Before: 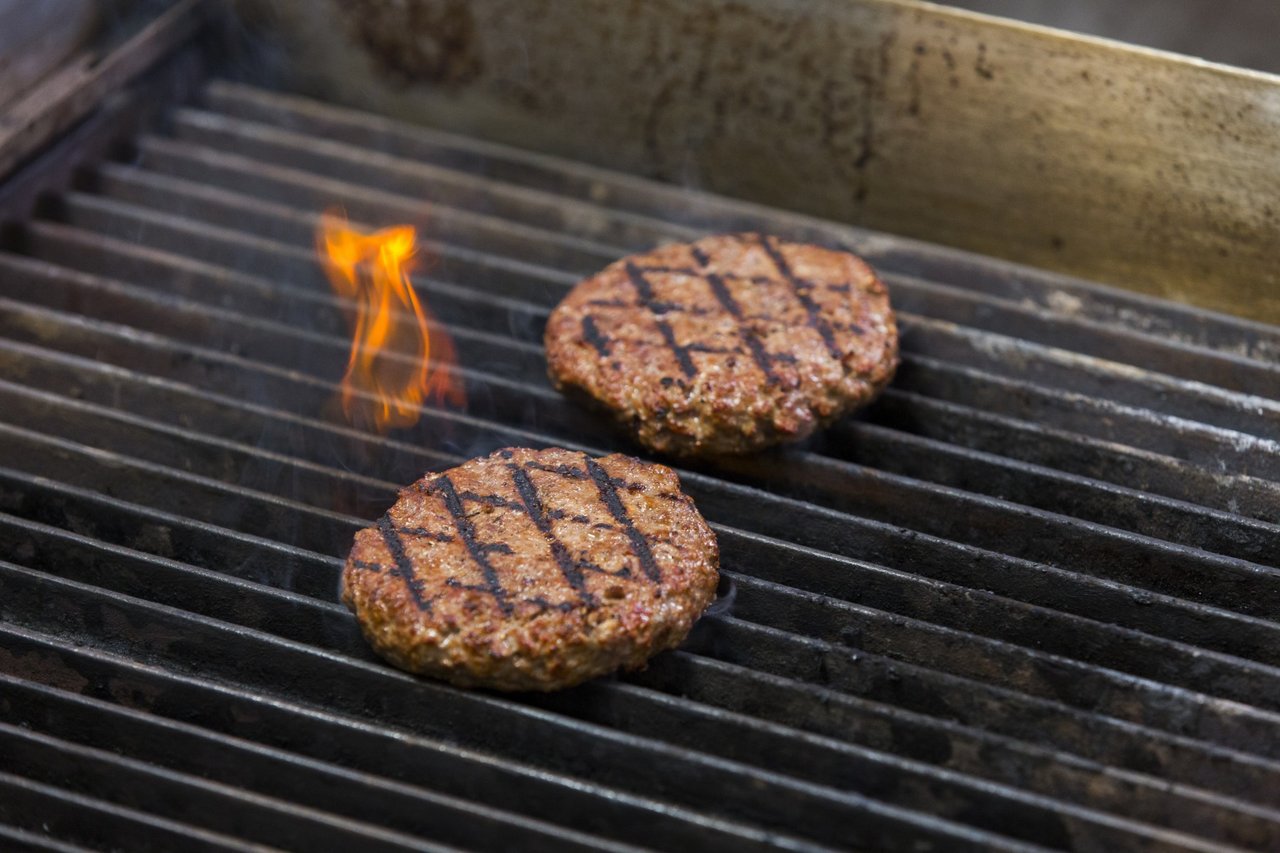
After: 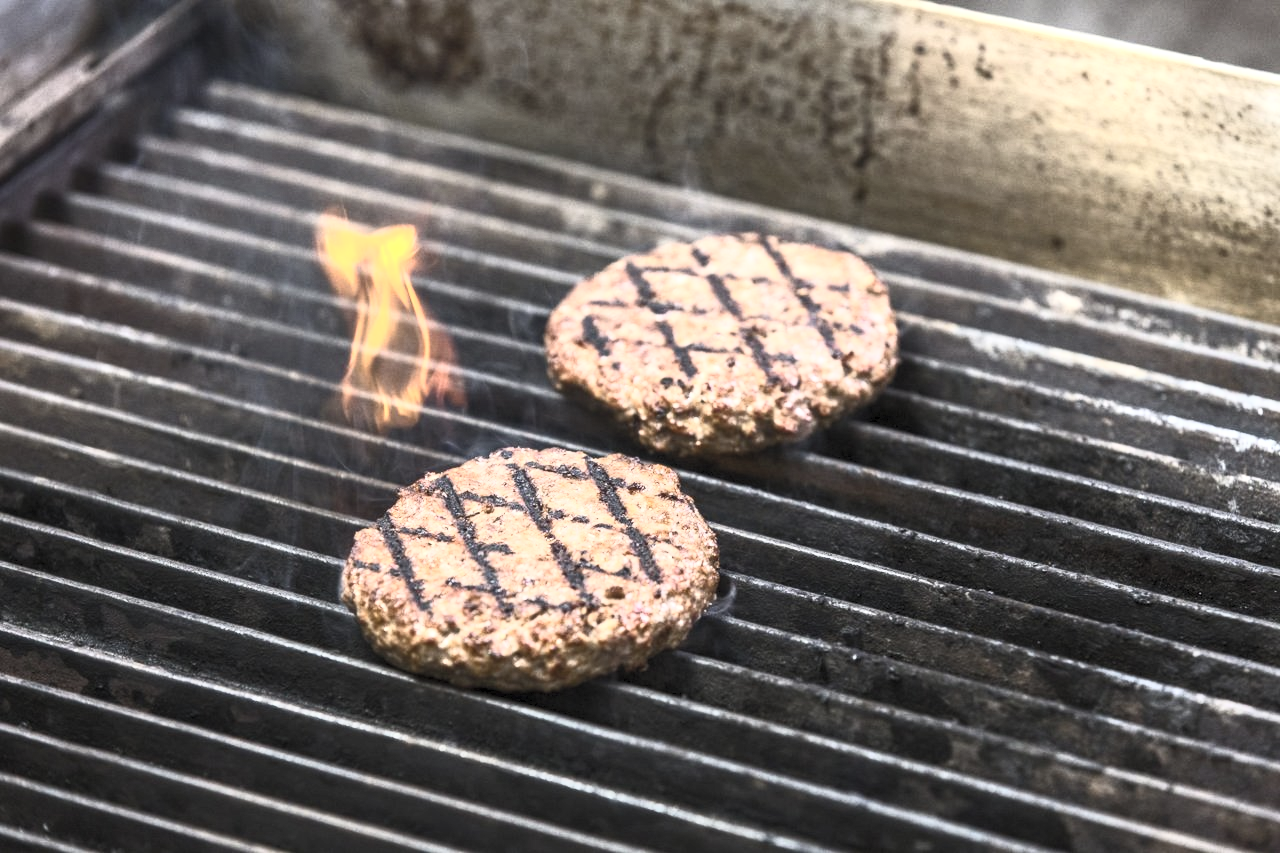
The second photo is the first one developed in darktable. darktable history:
exposure: exposure 0.6 EV, compensate highlight preservation false
color balance: on, module defaults
local contrast: on, module defaults
contrast brightness saturation: contrast 0.57, brightness 0.57, saturation -0.34
